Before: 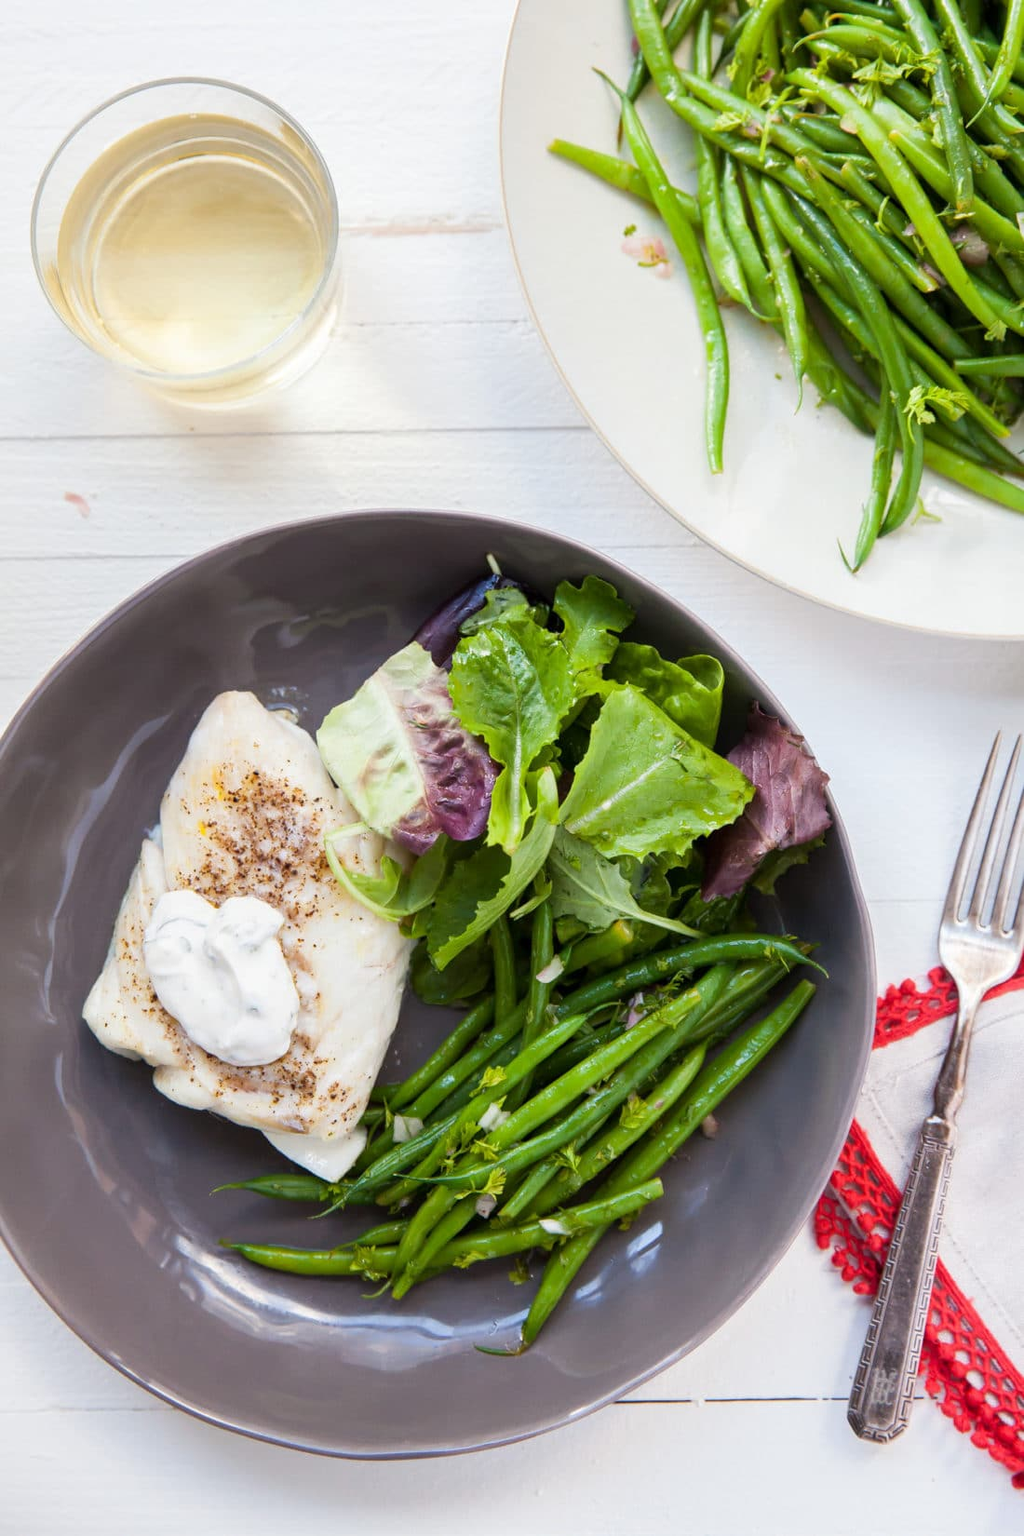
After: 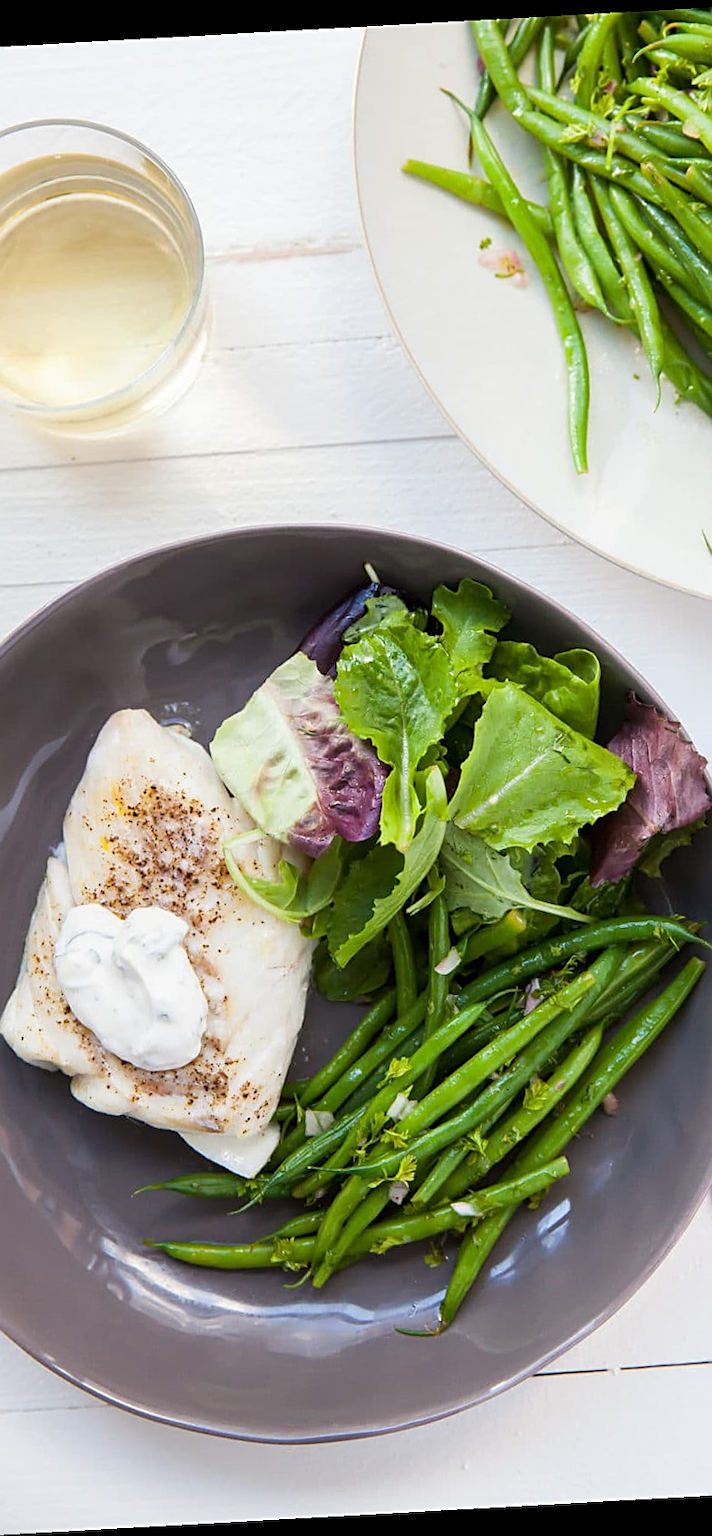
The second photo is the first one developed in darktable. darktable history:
crop and rotate: left 12.673%, right 20.66%
rotate and perspective: rotation -3.18°, automatic cropping off
sharpen: on, module defaults
